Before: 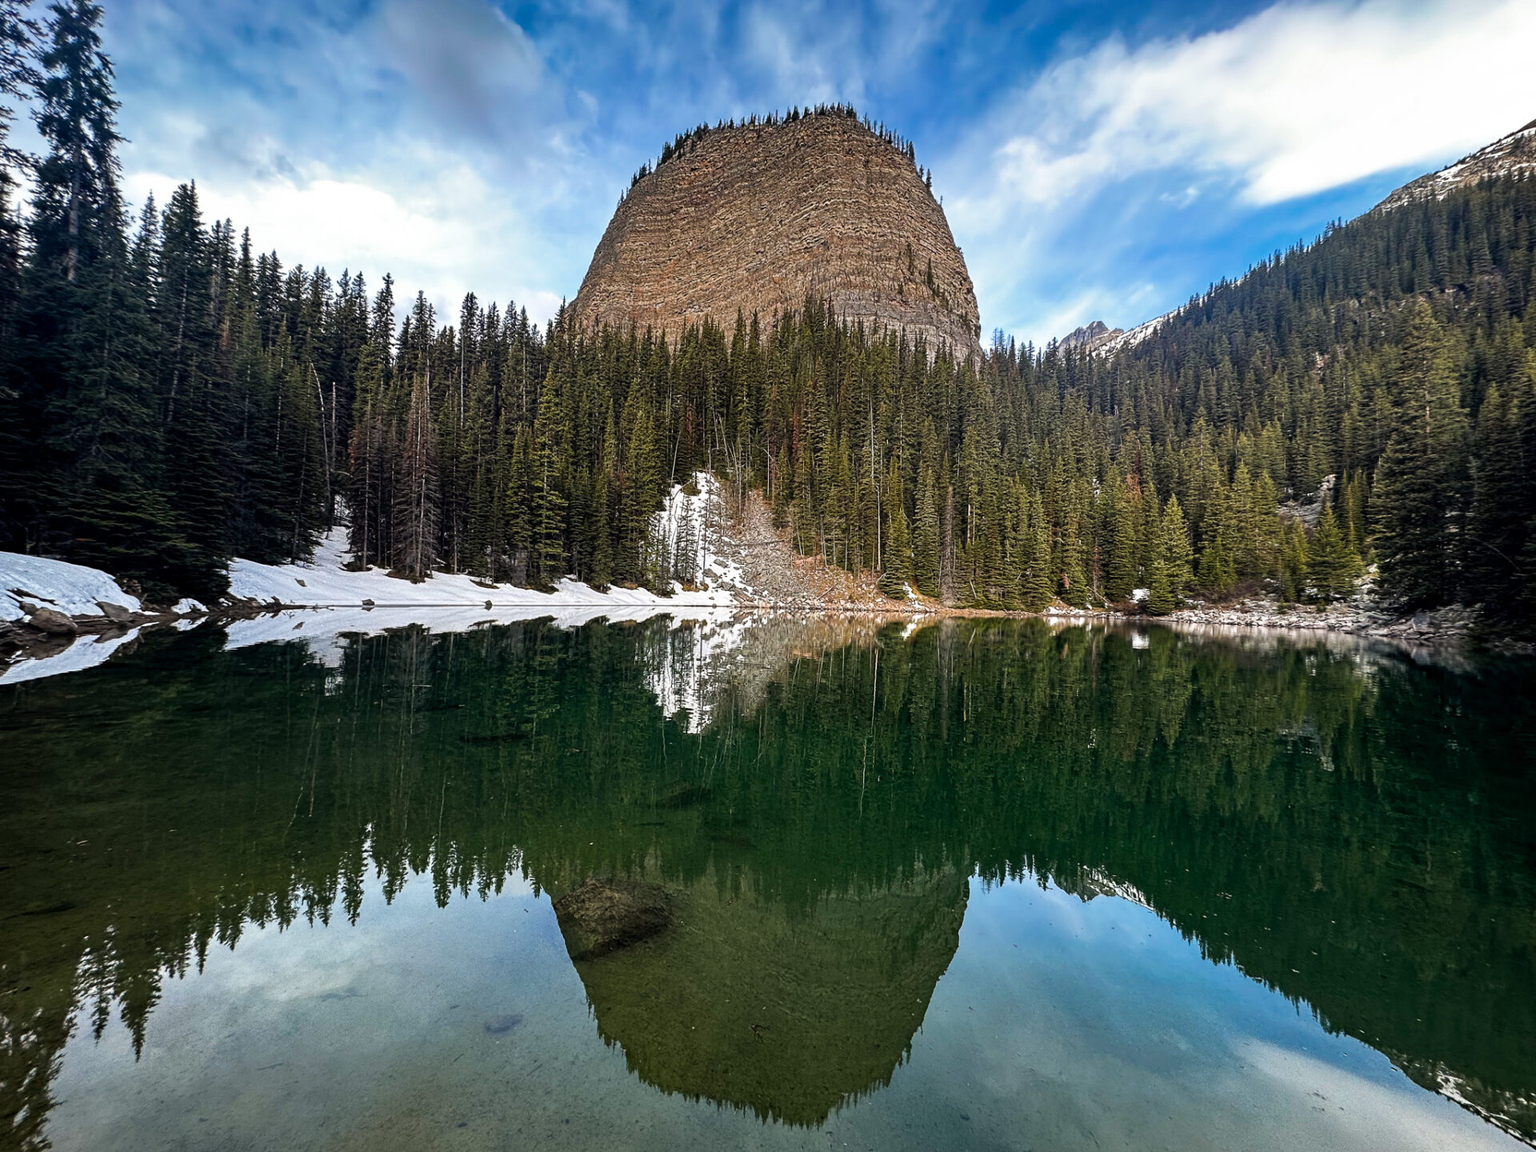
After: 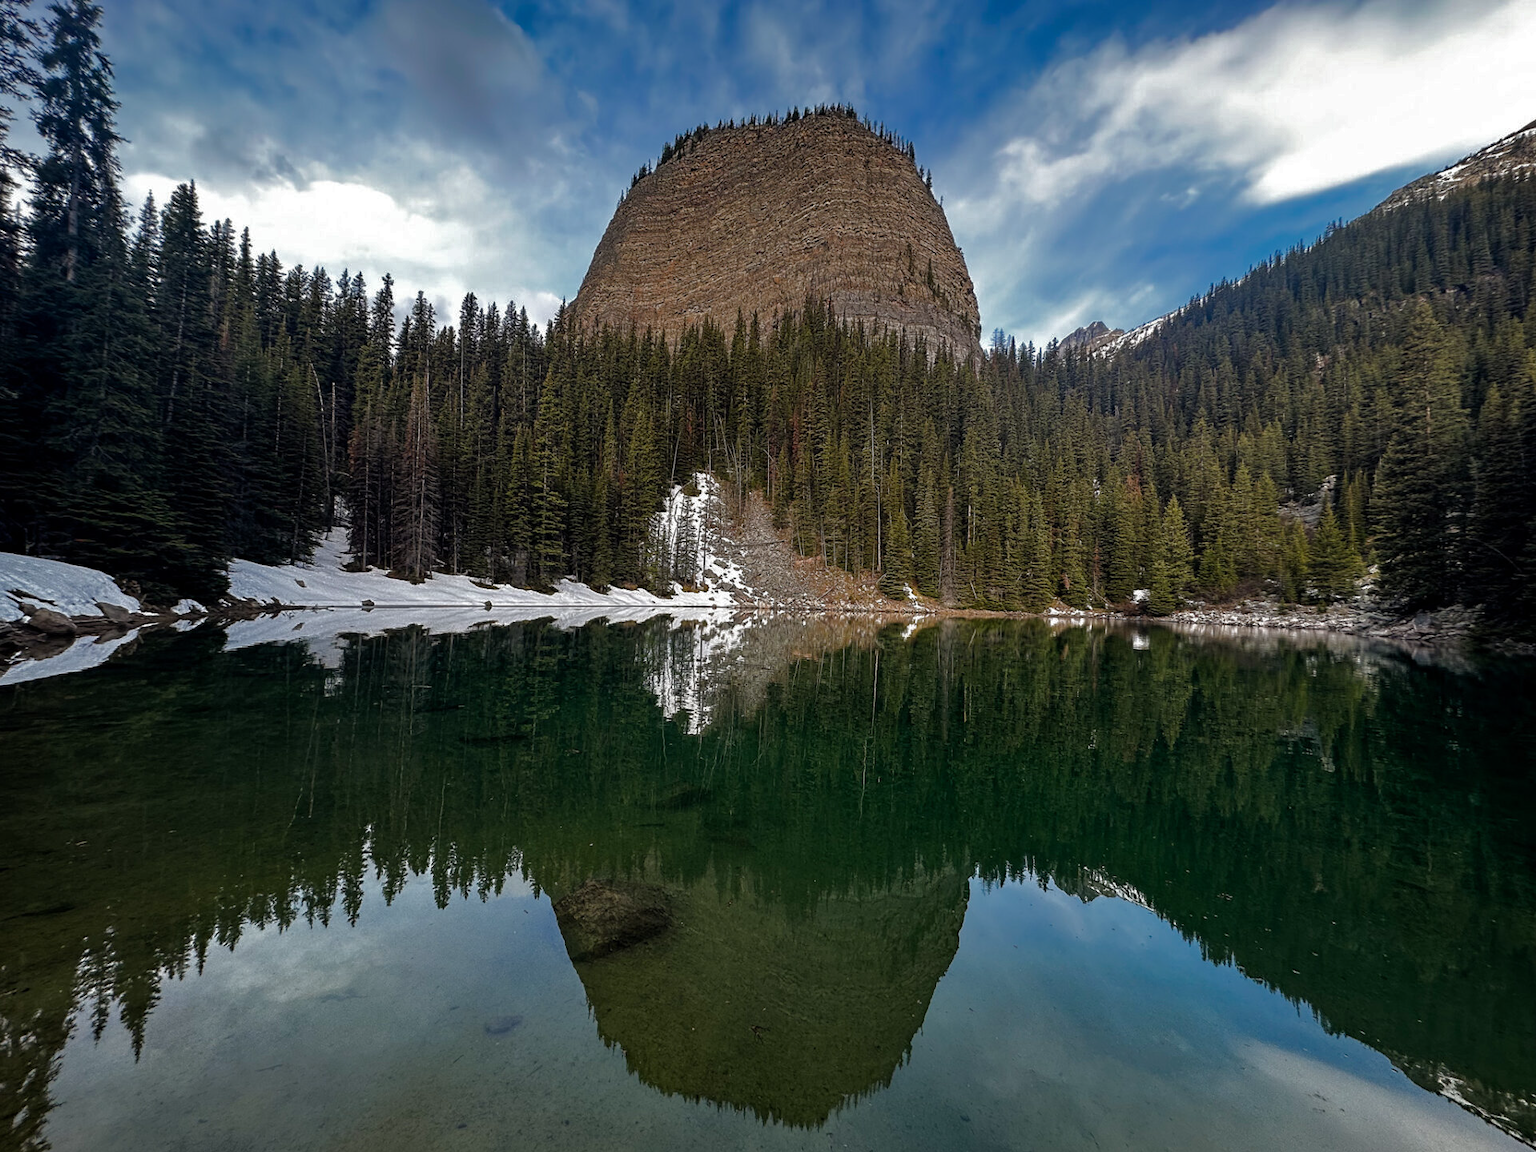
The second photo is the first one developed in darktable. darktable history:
crop and rotate: left 0.083%, bottom 0.006%
base curve: curves: ch0 [(0, 0) (0.841, 0.609) (1, 1)]
